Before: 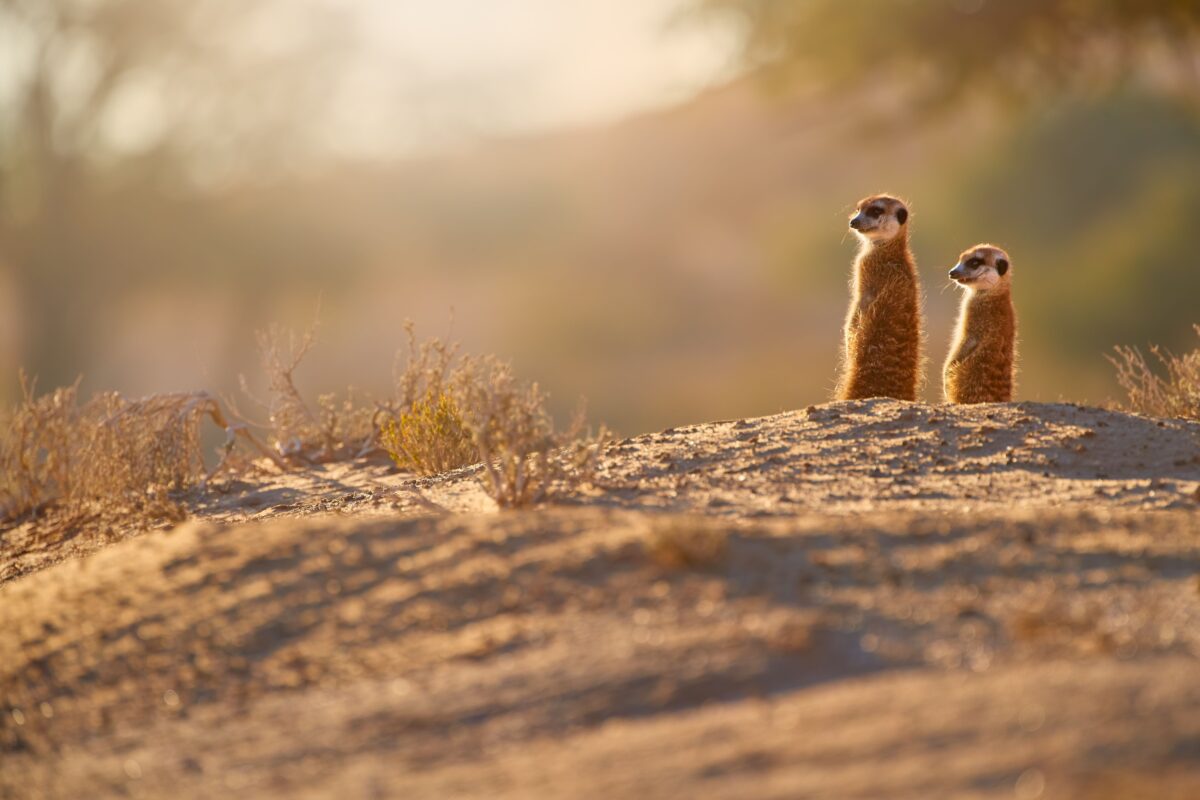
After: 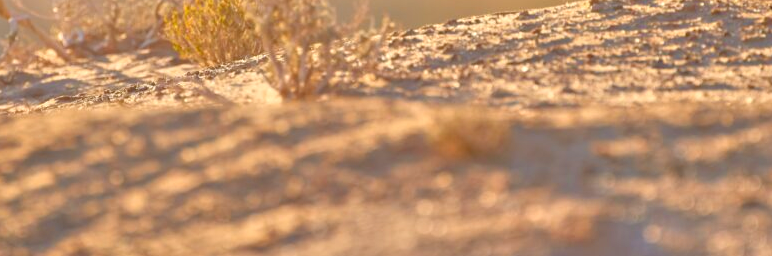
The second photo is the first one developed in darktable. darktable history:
tone equalizer: -7 EV 0.15 EV, -6 EV 0.6 EV, -5 EV 1.15 EV, -4 EV 1.33 EV, -3 EV 1.15 EV, -2 EV 0.6 EV, -1 EV 0.15 EV, mask exposure compensation -0.5 EV
crop: left 18.091%, top 51.13%, right 17.525%, bottom 16.85%
